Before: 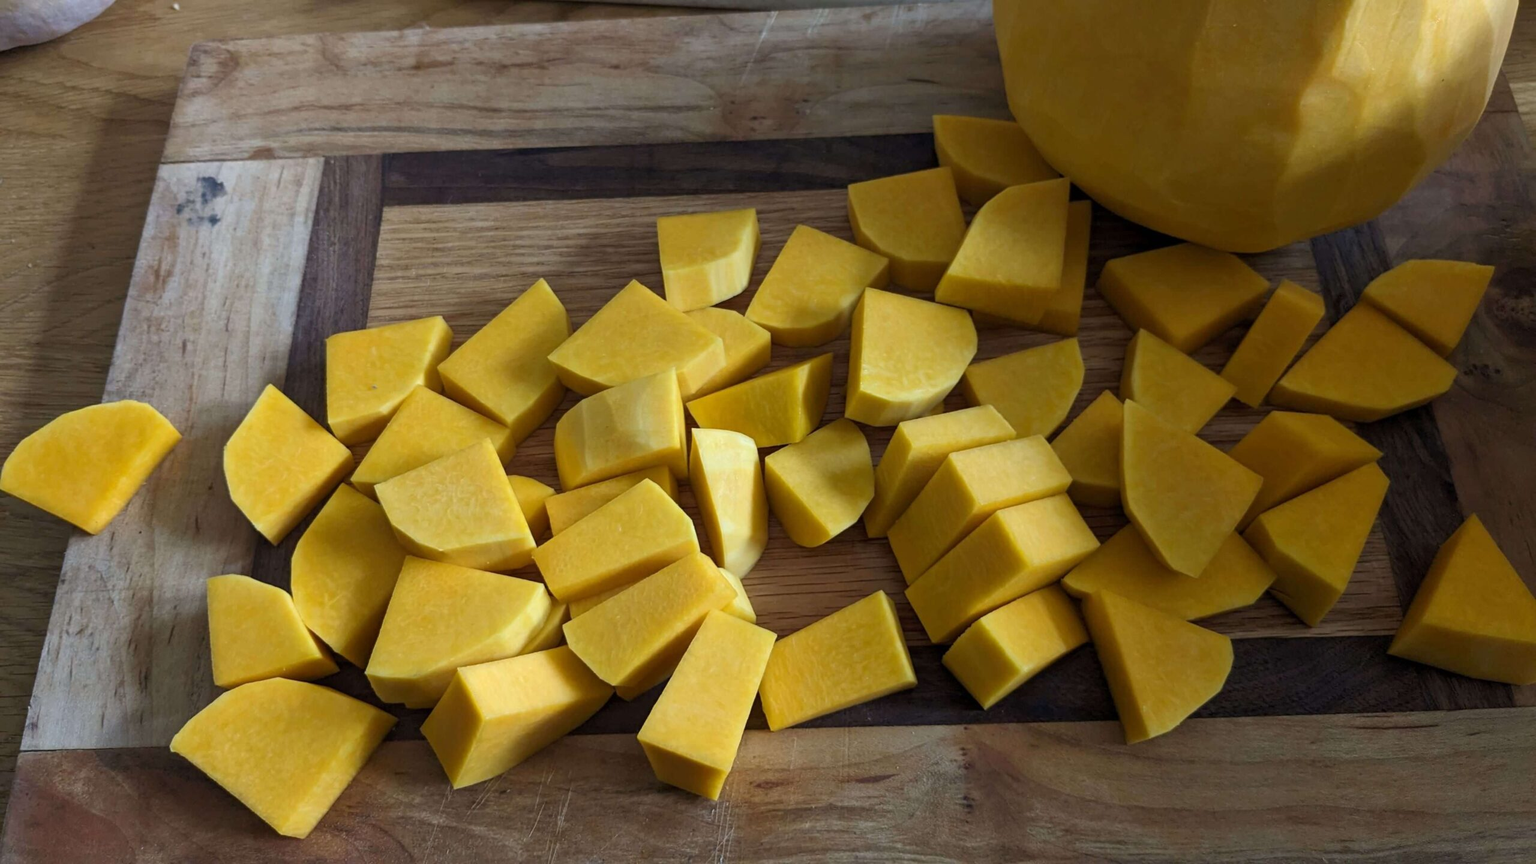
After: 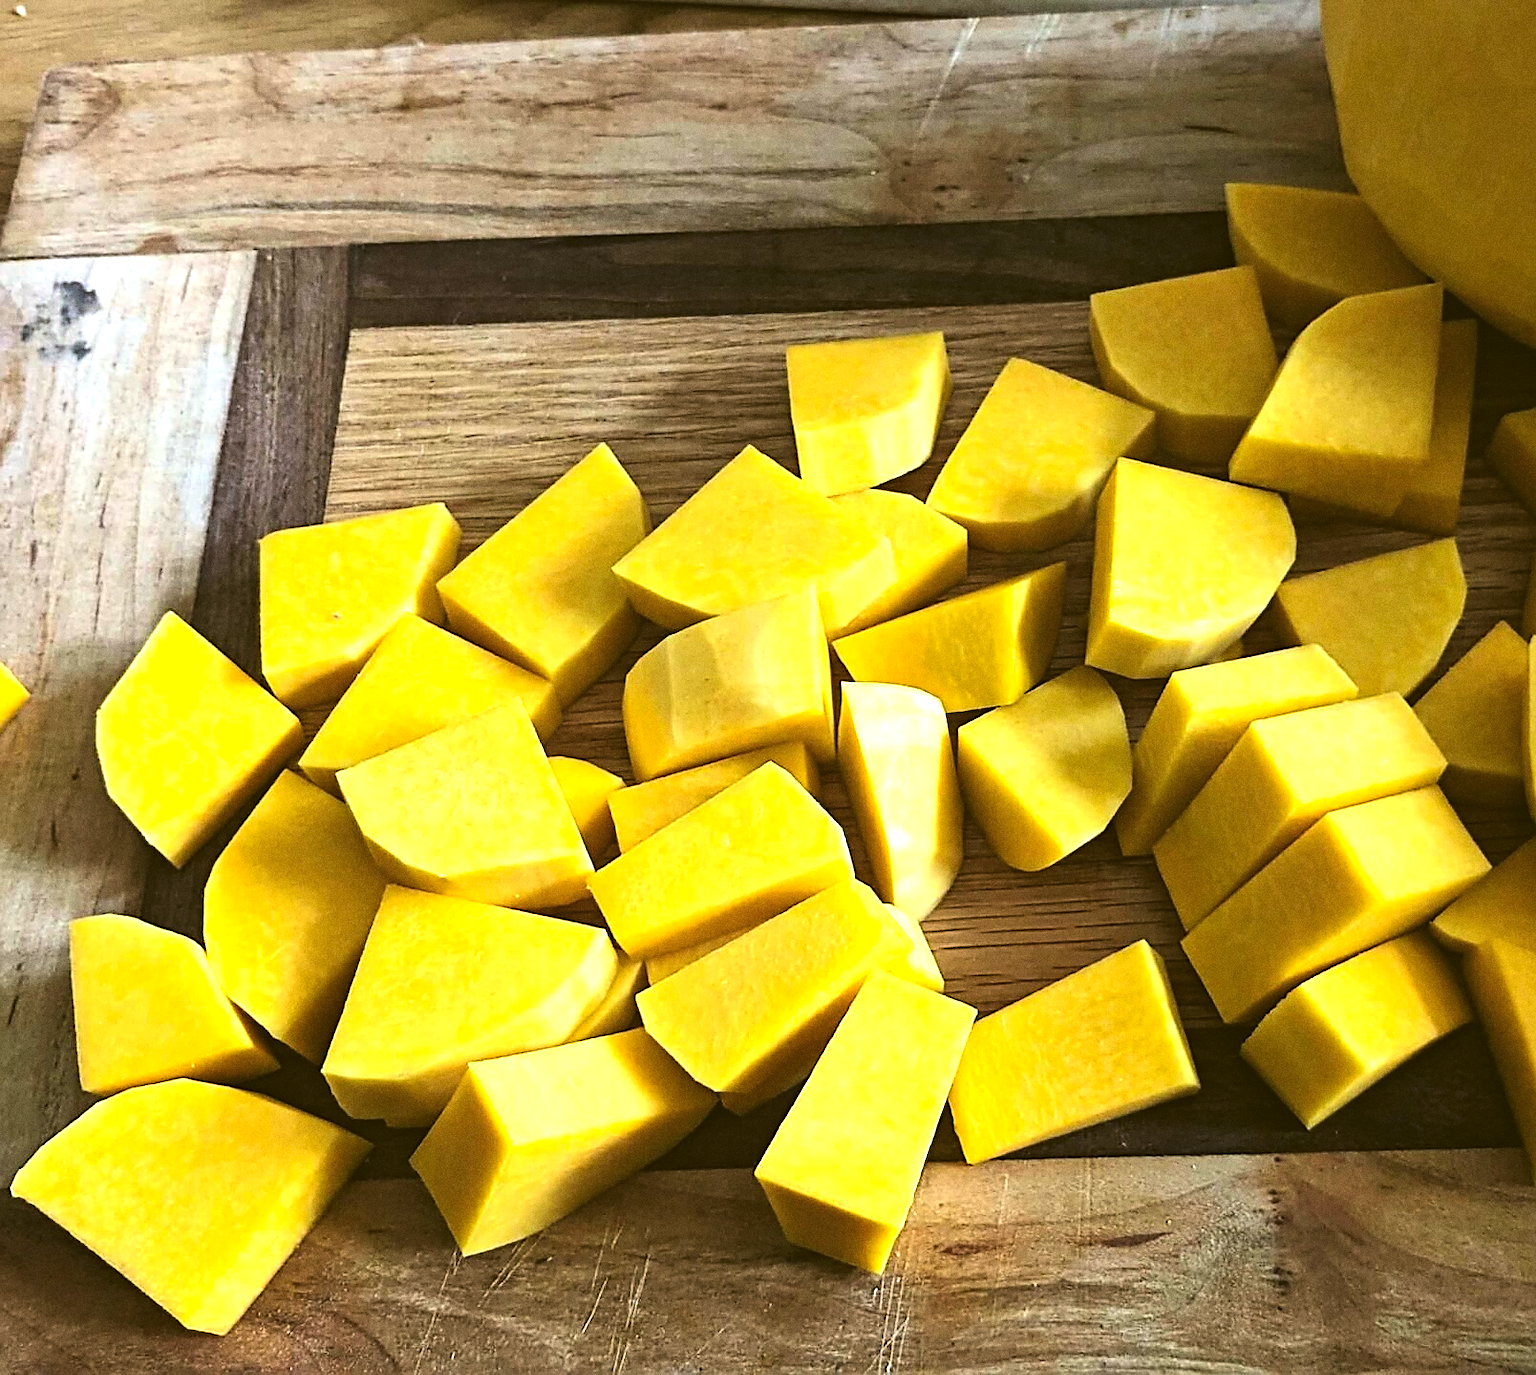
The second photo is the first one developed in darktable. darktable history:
crop: left 10.644%, right 26.528%
exposure: black level correction -0.023, exposure 1.397 EV, compensate highlight preservation false
contrast brightness saturation: contrast 0.2, brightness -0.11, saturation 0.1
grain: coarseness 0.47 ISO
sharpen: radius 1.4, amount 1.25, threshold 0.7
levels: mode automatic, black 0.023%, white 99.97%, levels [0.062, 0.494, 0.925]
haze removal: compatibility mode true, adaptive false
color correction: highlights a* -1.43, highlights b* 10.12, shadows a* 0.395, shadows b* 19.35
